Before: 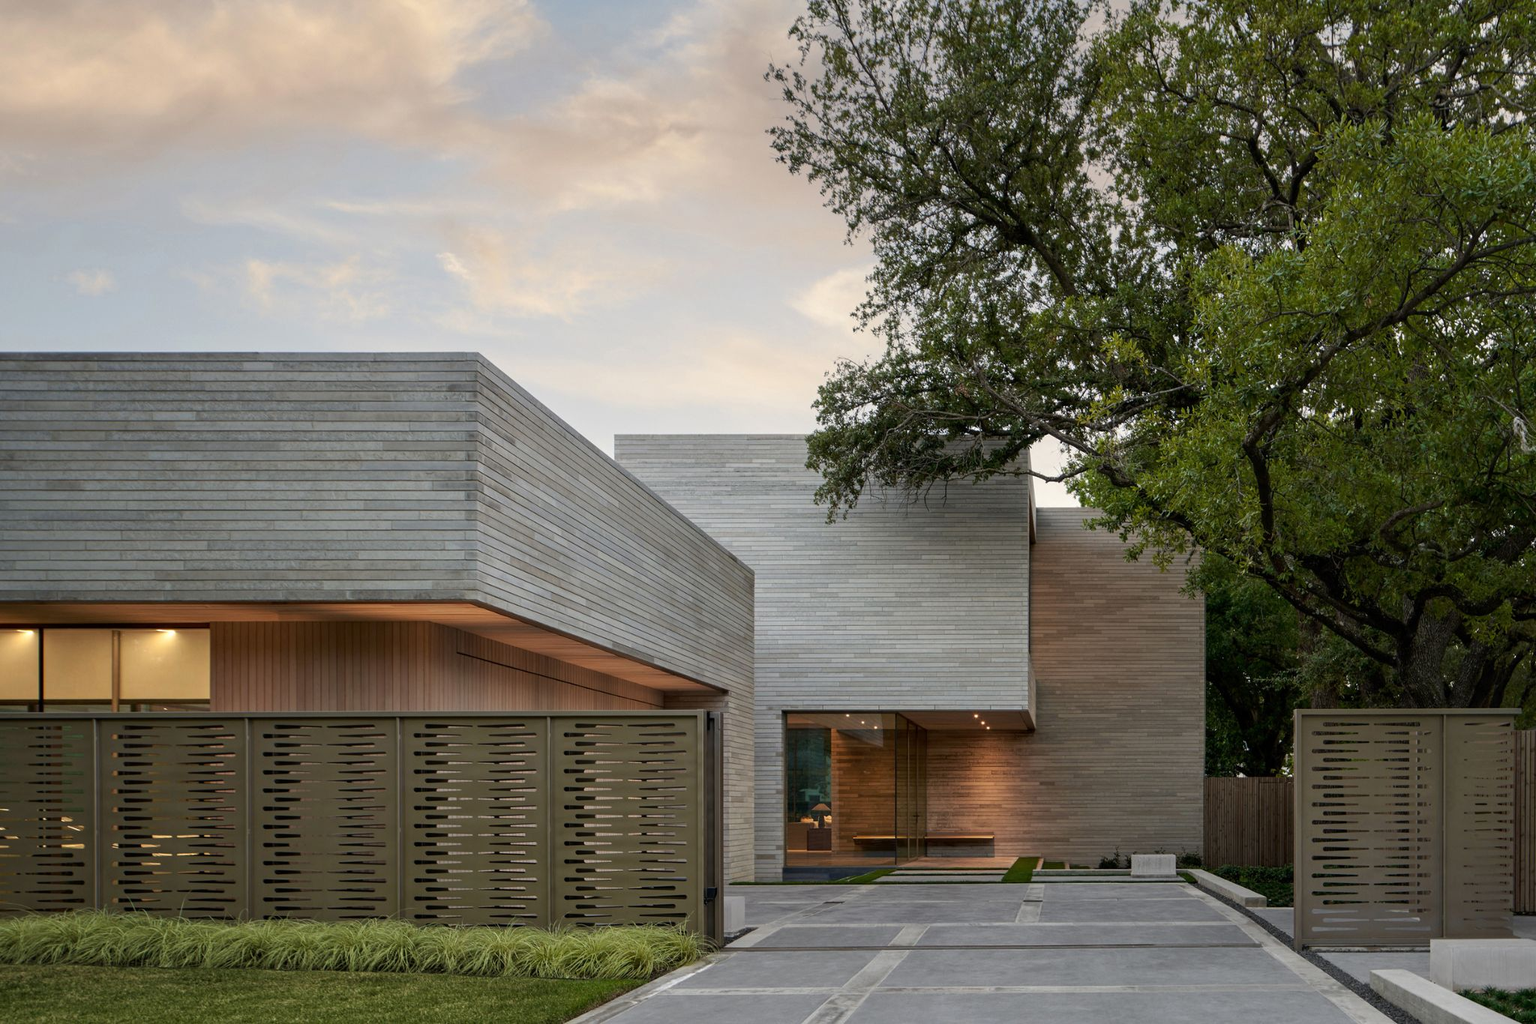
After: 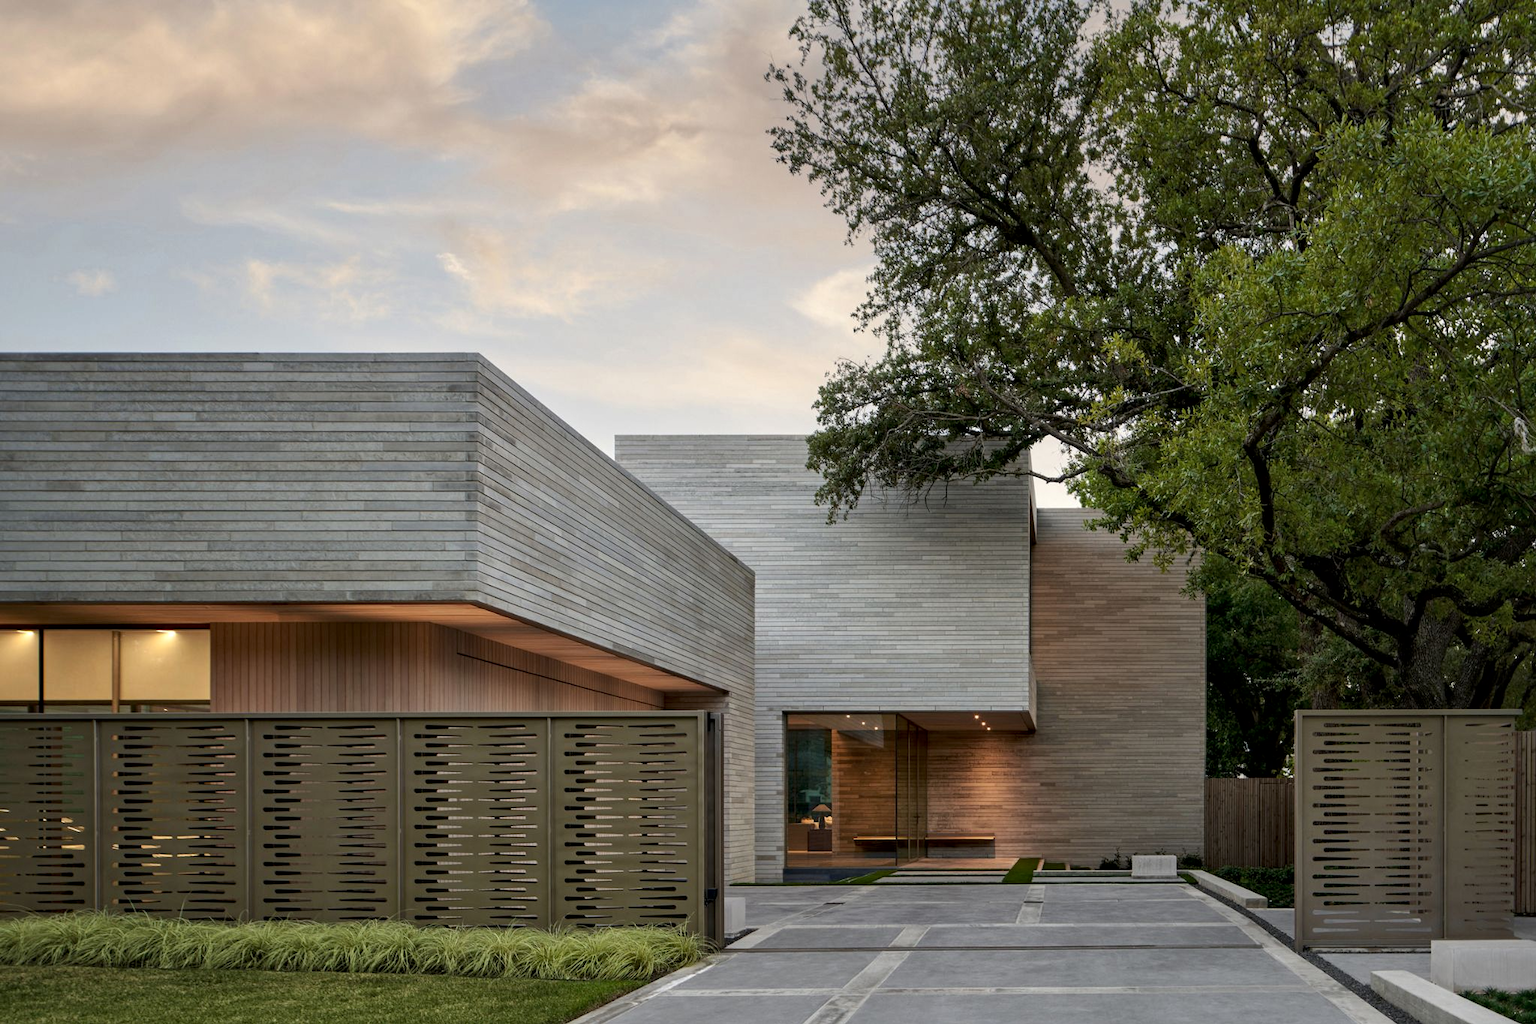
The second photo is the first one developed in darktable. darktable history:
local contrast: mode bilateral grid, contrast 25, coarseness 50, detail 123%, midtone range 0.2
